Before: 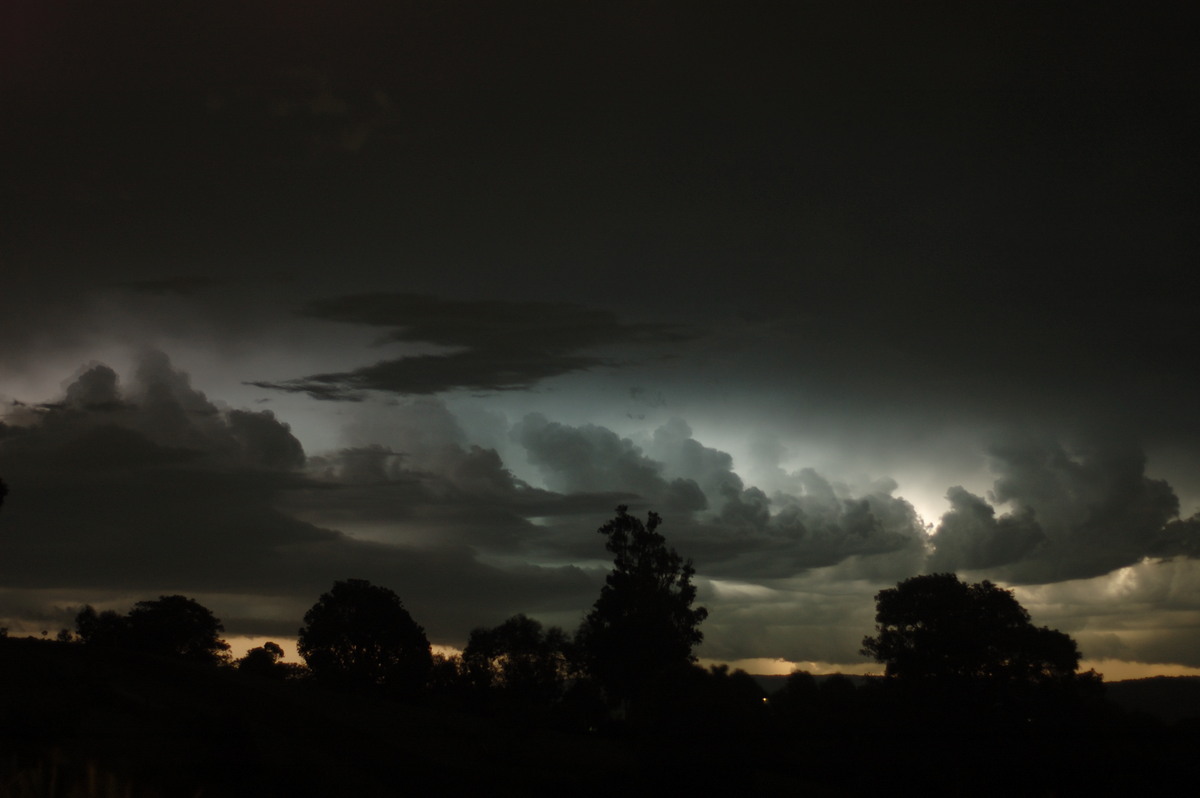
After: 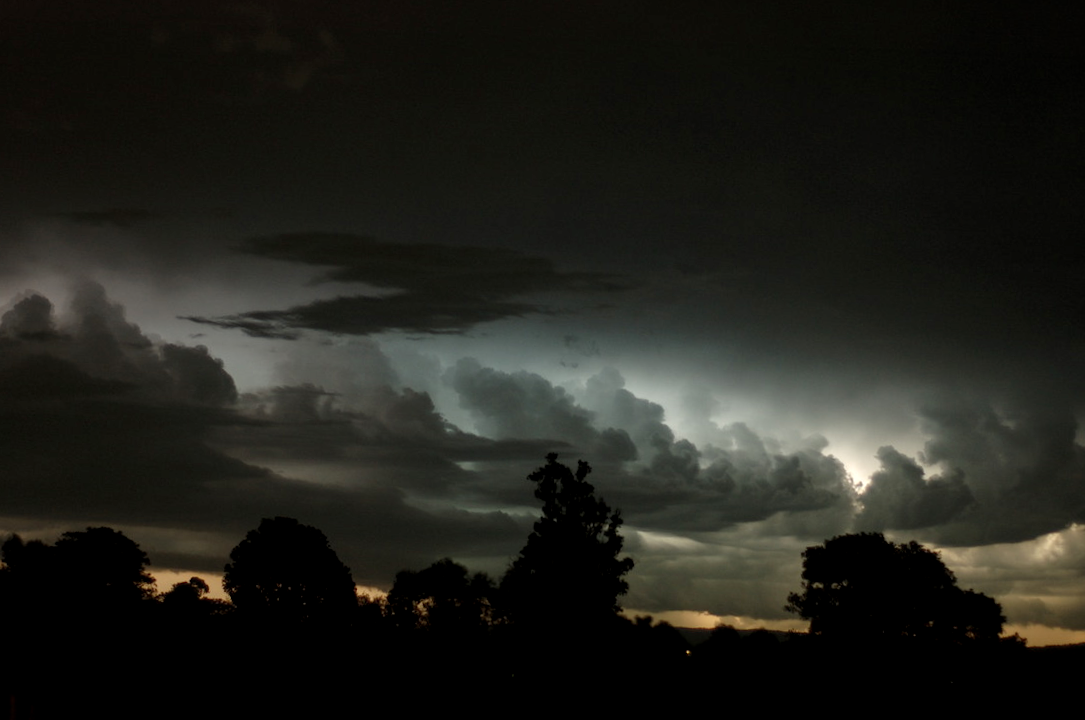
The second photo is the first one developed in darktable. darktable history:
local contrast: on, module defaults
crop and rotate: angle -2.05°, left 3.165%, top 4.355%, right 1.564%, bottom 0.619%
